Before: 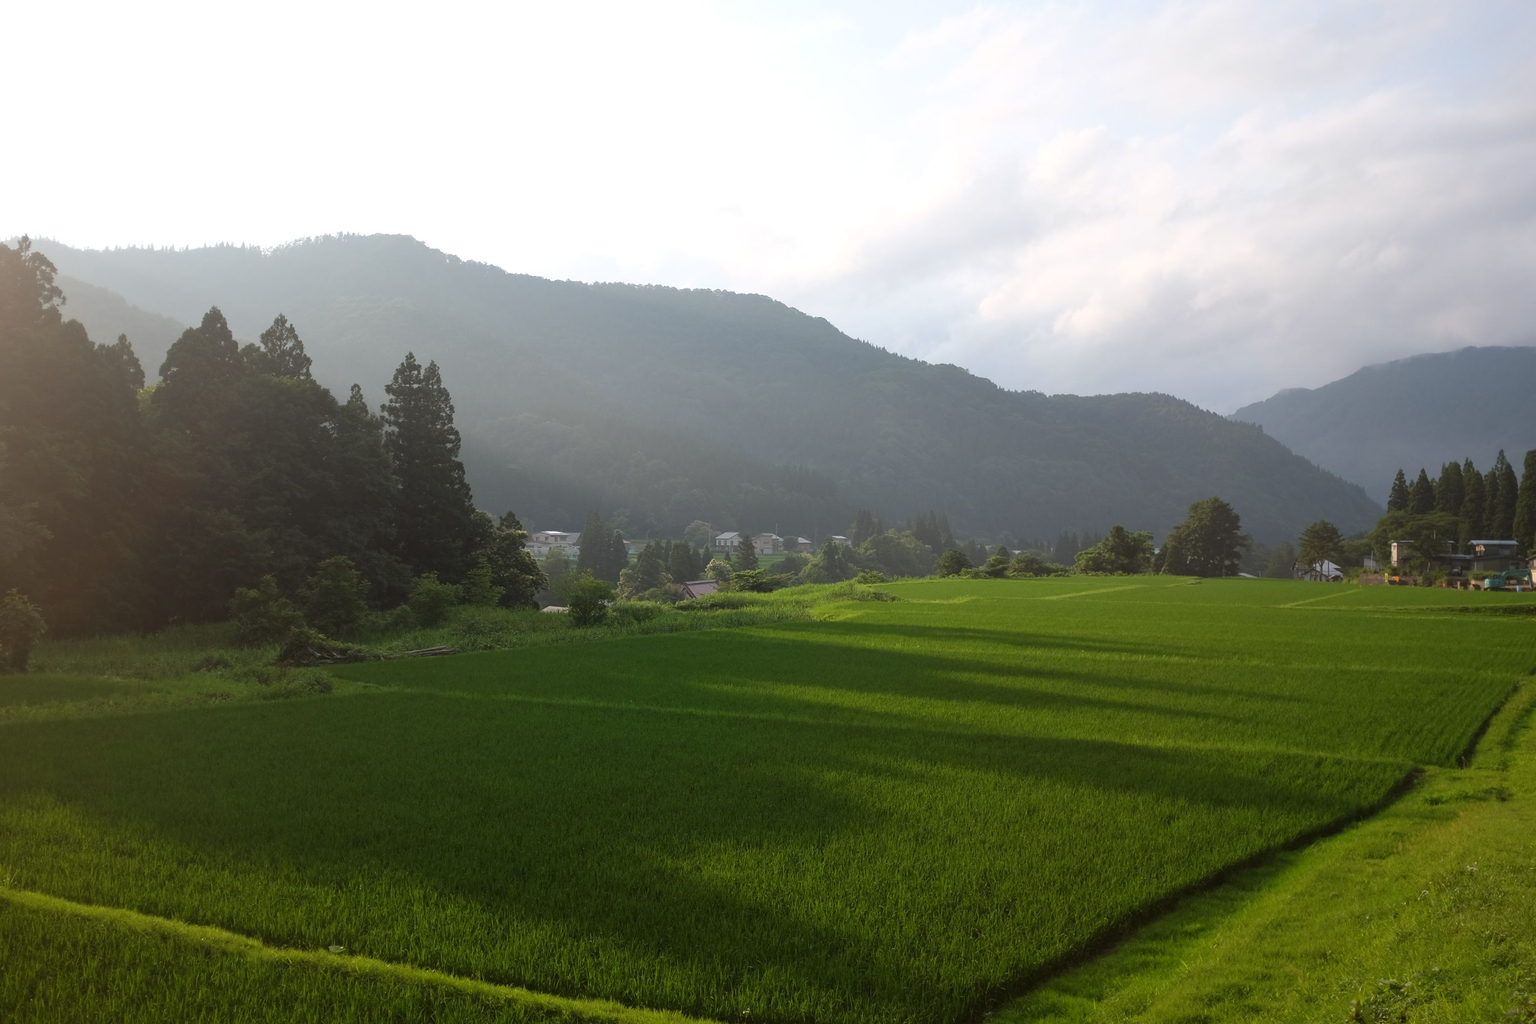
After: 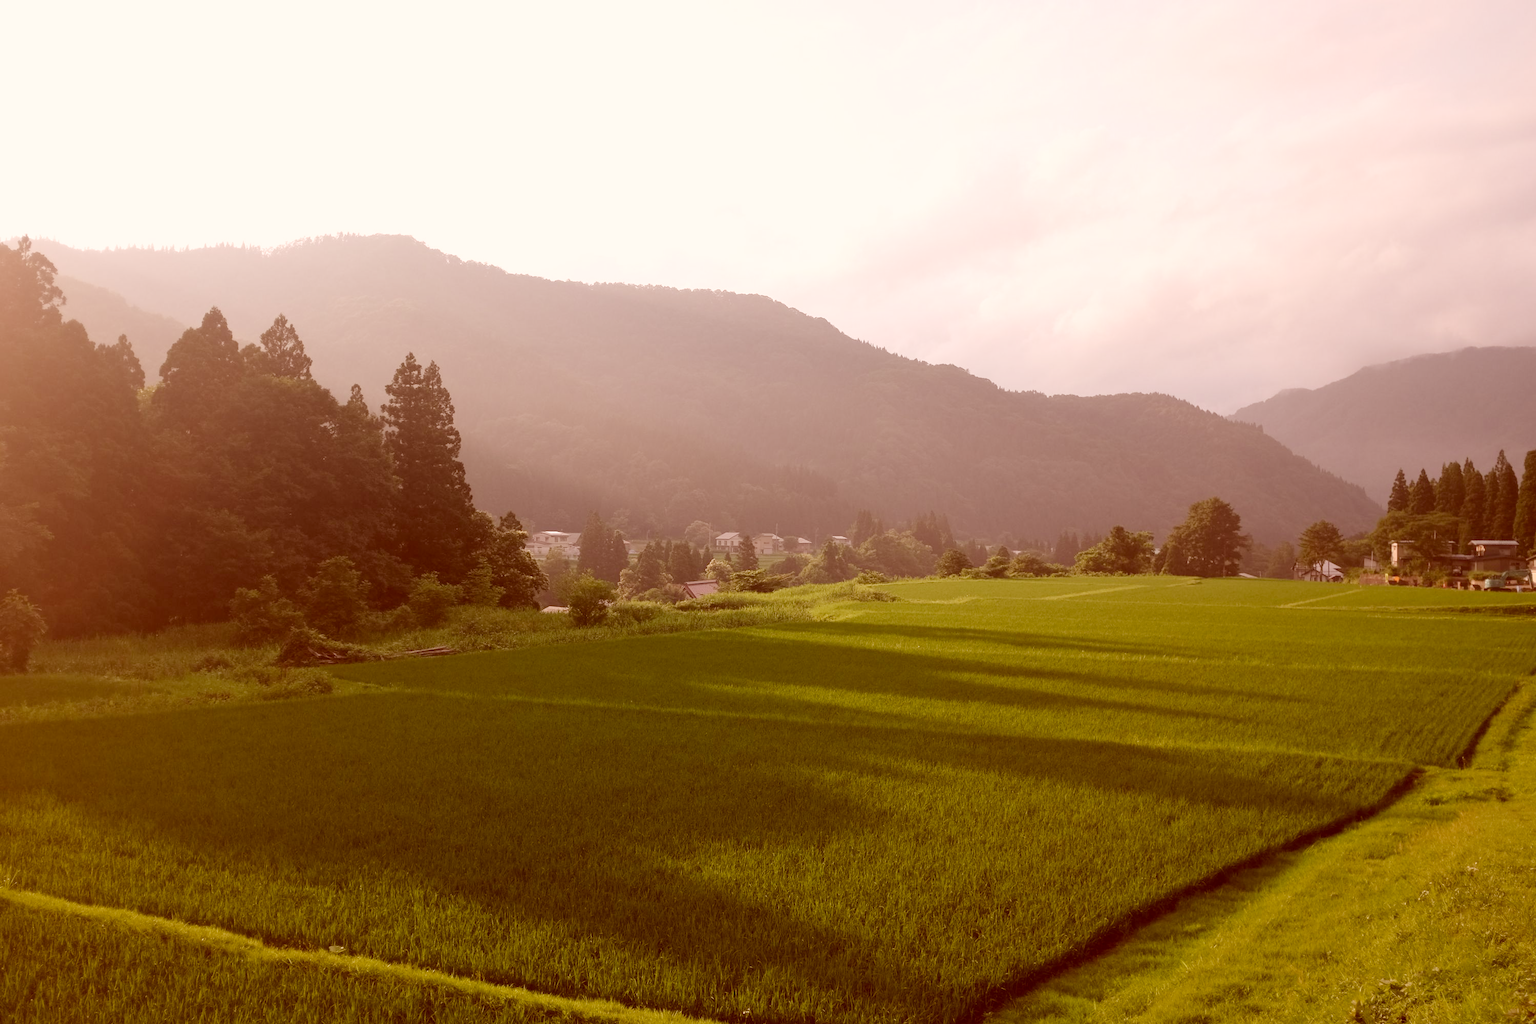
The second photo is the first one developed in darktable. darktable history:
color correction: highlights a* 9.01, highlights b* 8.79, shadows a* 39.41, shadows b* 39.76, saturation 0.795
tone curve: curves: ch0 [(0, 0) (0.003, 0.004) (0.011, 0.014) (0.025, 0.032) (0.044, 0.057) (0.069, 0.089) (0.1, 0.128) (0.136, 0.174) (0.177, 0.227) (0.224, 0.287) (0.277, 0.354) (0.335, 0.427) (0.399, 0.507) (0.468, 0.582) (0.543, 0.653) (0.623, 0.726) (0.709, 0.799) (0.801, 0.876) (0.898, 0.937) (1, 1)], preserve colors none
